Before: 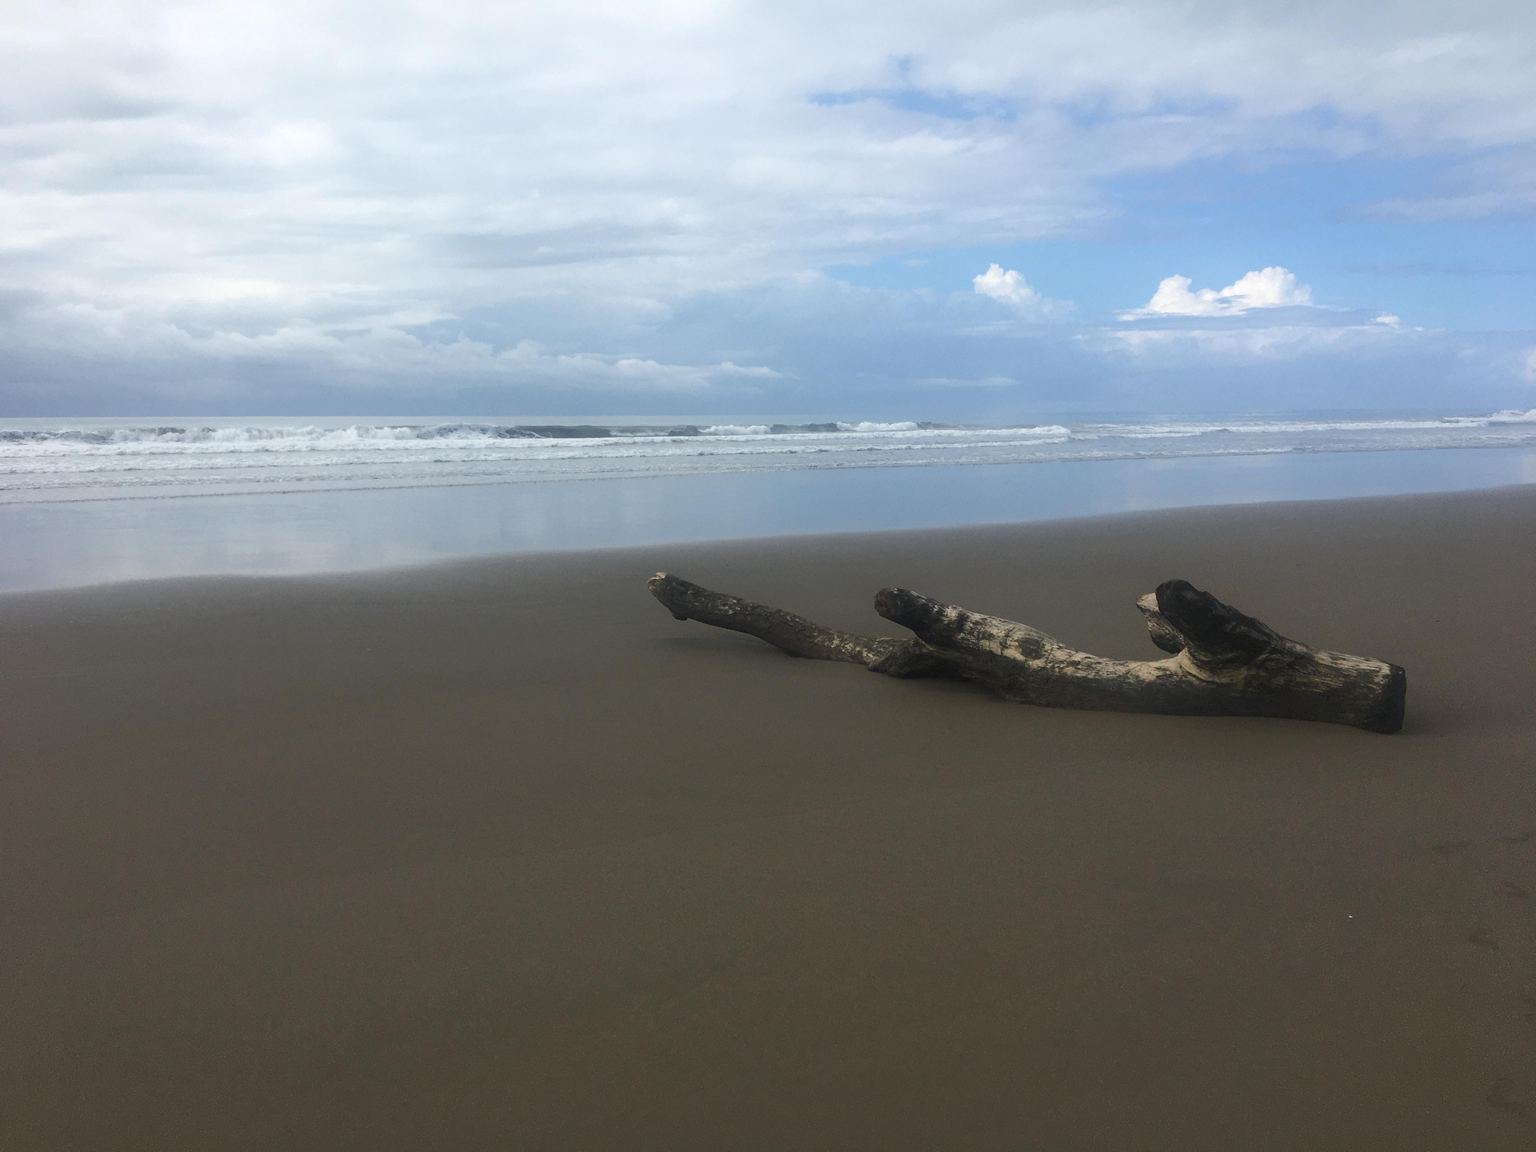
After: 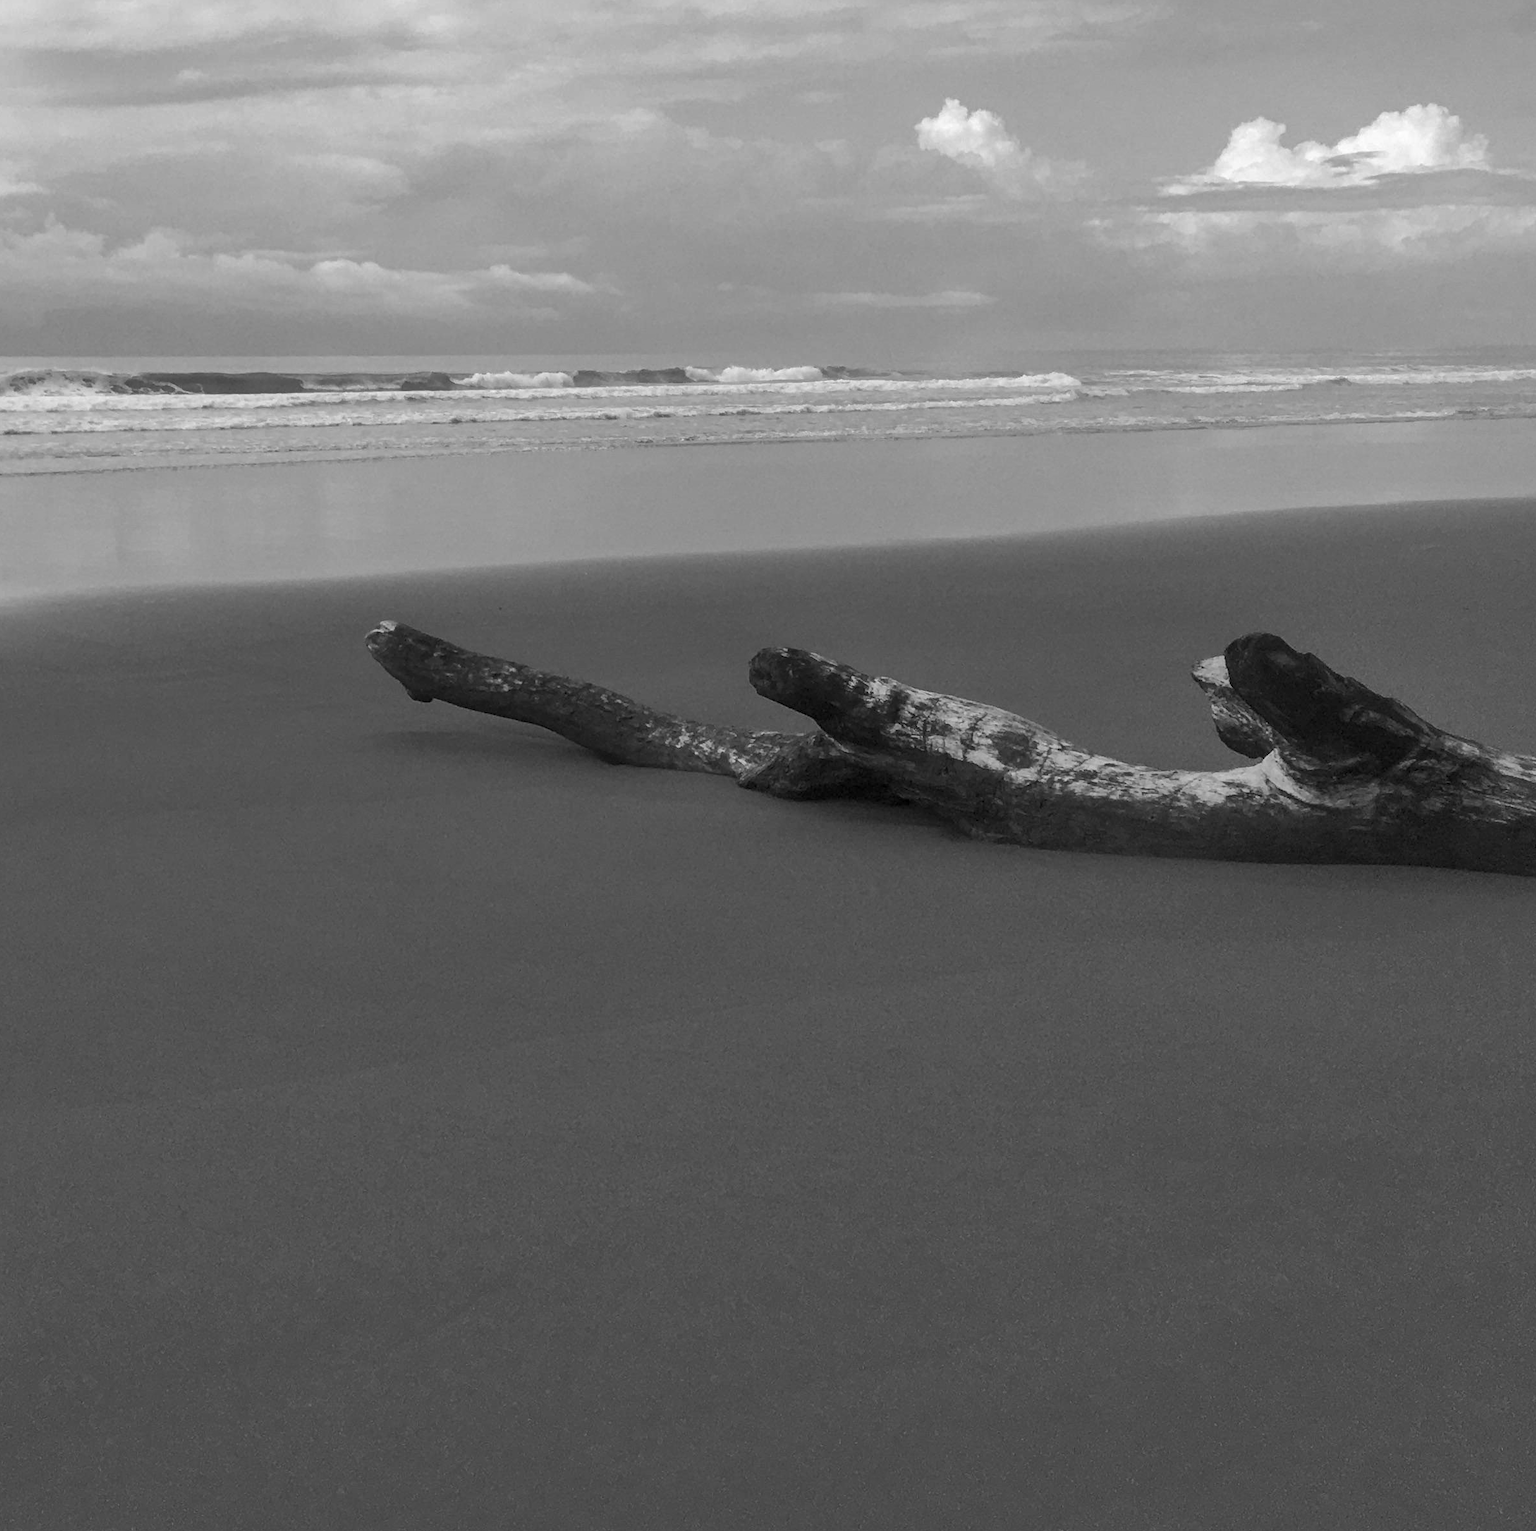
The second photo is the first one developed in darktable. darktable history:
crop and rotate: left 28.118%, top 17.887%, right 12.741%, bottom 3.48%
shadows and highlights: soften with gaussian
color correction: highlights a* 17.77, highlights b* 18.8
local contrast: on, module defaults
color zones: curves: ch1 [(0, -0.394) (0.143, -0.394) (0.286, -0.394) (0.429, -0.392) (0.571, -0.391) (0.714, -0.391) (0.857, -0.391) (1, -0.394)]
color balance rgb: perceptual saturation grading › global saturation -28.887%, perceptual saturation grading › highlights -20.602%, perceptual saturation grading › mid-tones -23.901%, perceptual saturation grading › shadows -24.063%, global vibrance 20%
exposure: exposure -0.145 EV, compensate highlight preservation false
